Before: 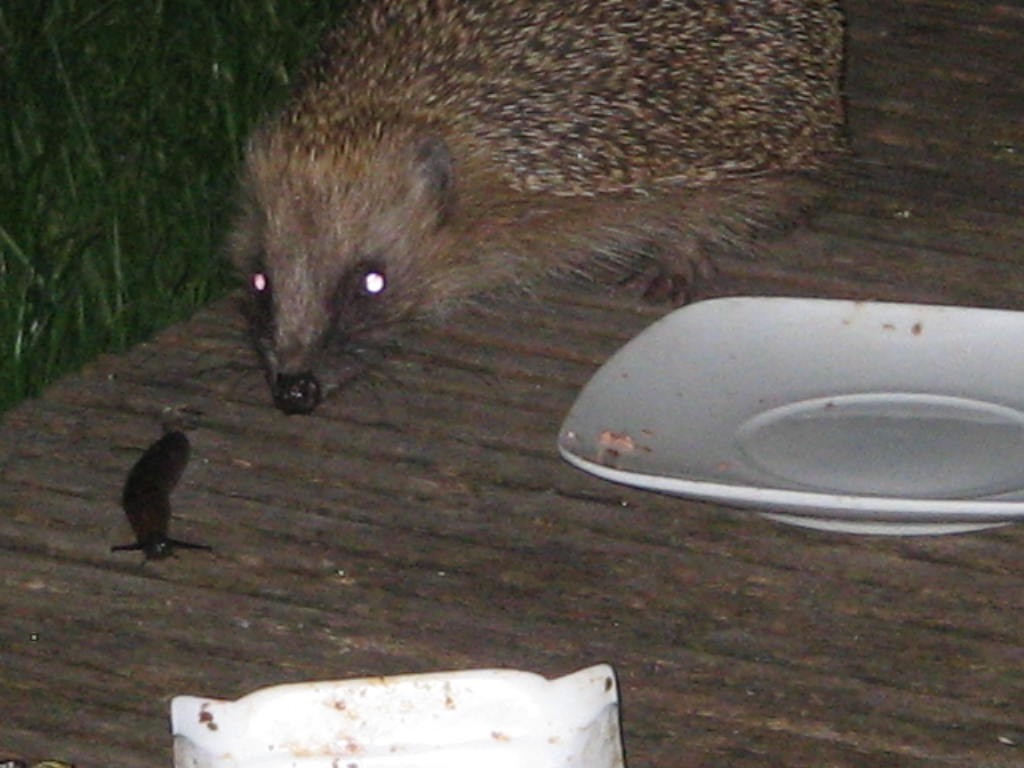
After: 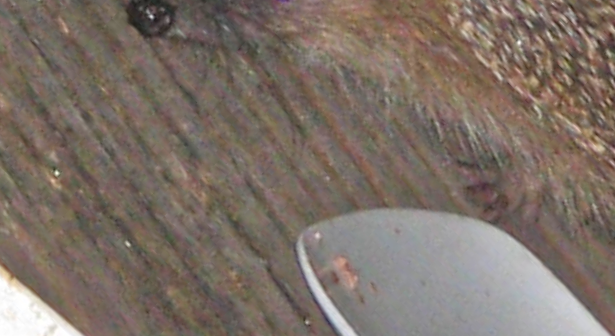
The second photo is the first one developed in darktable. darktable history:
exposure: compensate highlight preservation false
tone equalizer: -7 EV 0.15 EV, -6 EV 0.635 EV, -5 EV 1.11 EV, -4 EV 1.33 EV, -3 EV 1.15 EV, -2 EV 0.6 EV, -1 EV 0.149 EV
crop and rotate: angle -44.46°, top 16.159%, right 0.924%, bottom 11.653%
